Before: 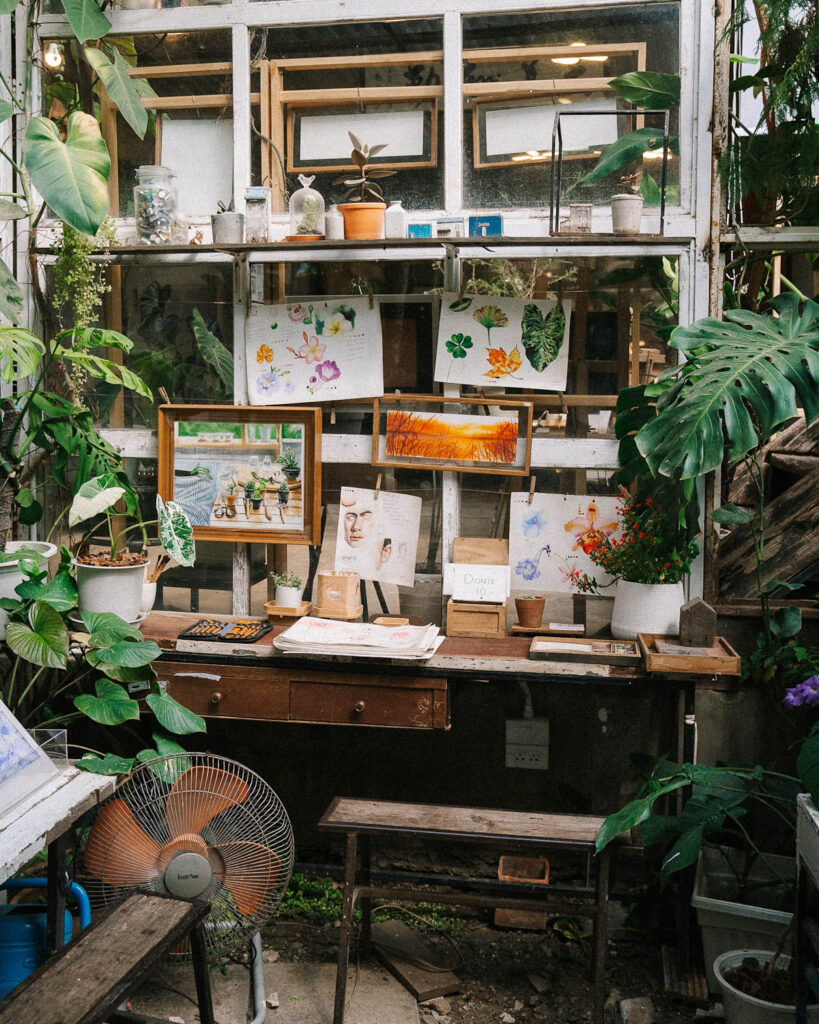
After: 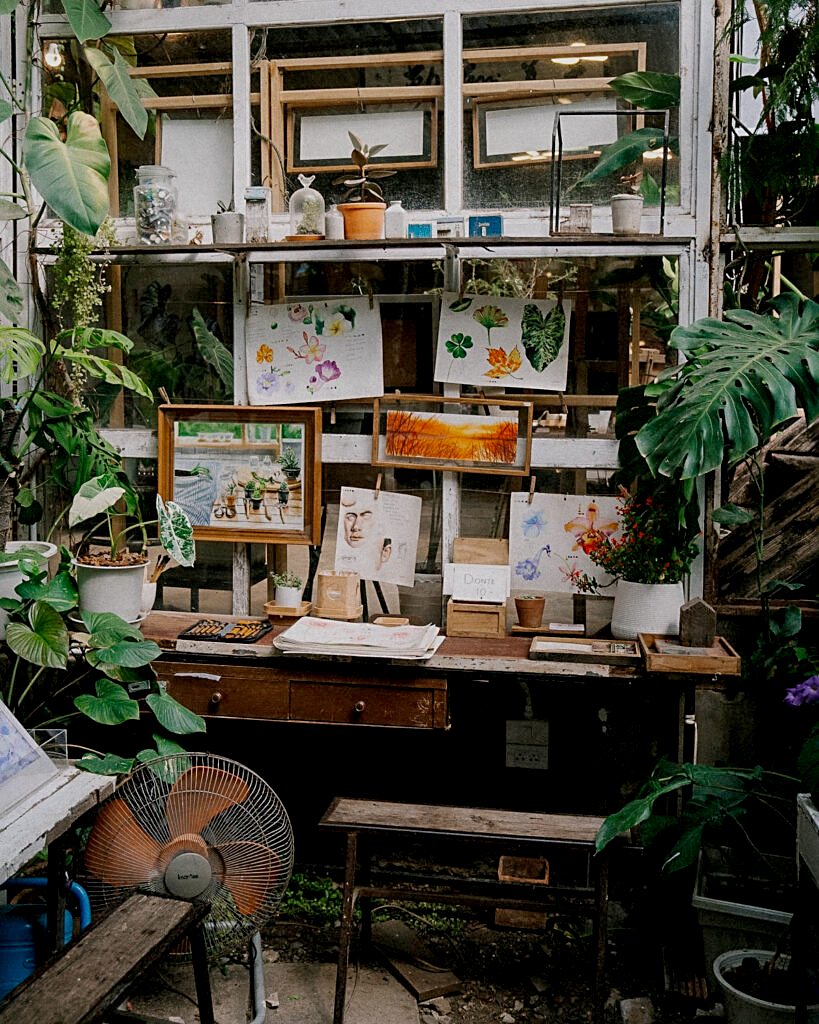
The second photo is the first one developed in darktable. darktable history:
exposure: black level correction 0.011, exposure -0.478 EV, compensate highlight preservation false
sharpen: on, module defaults
